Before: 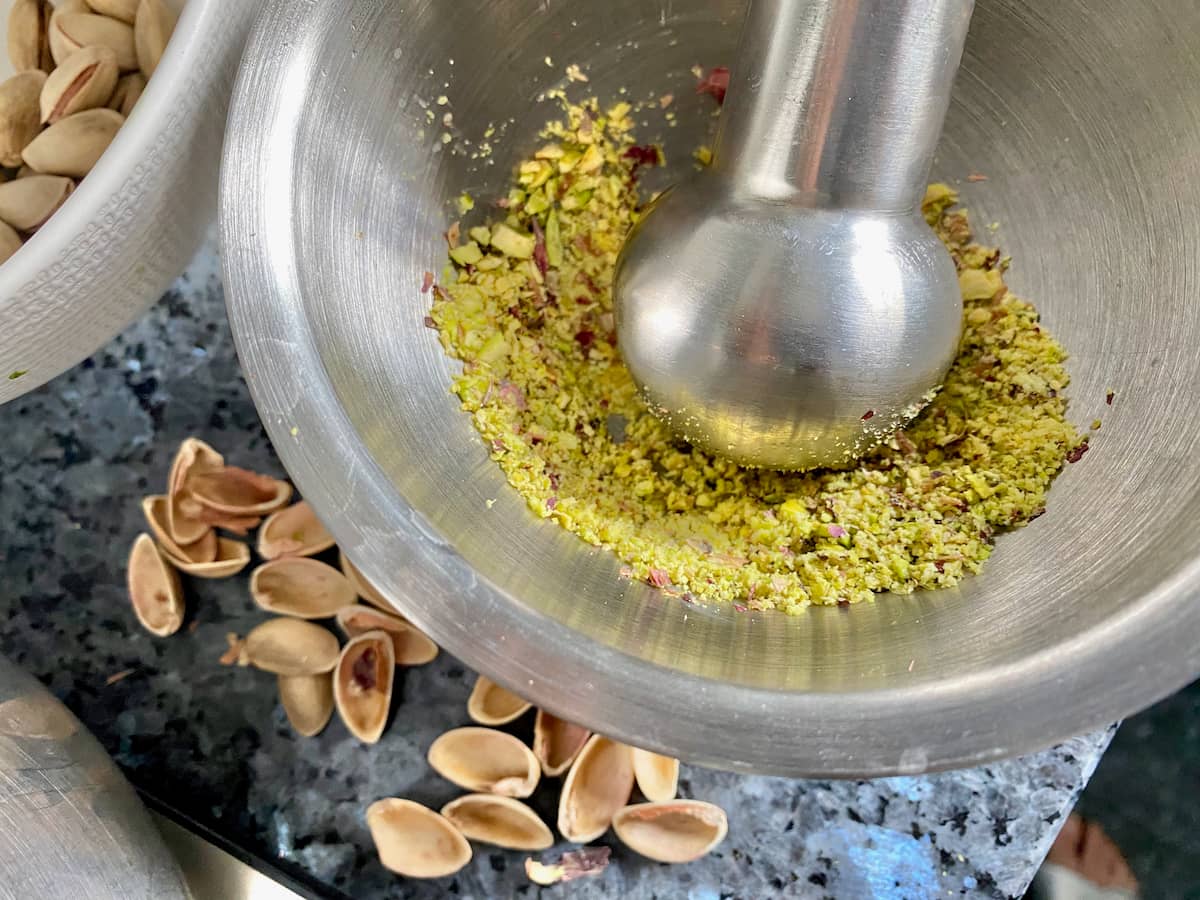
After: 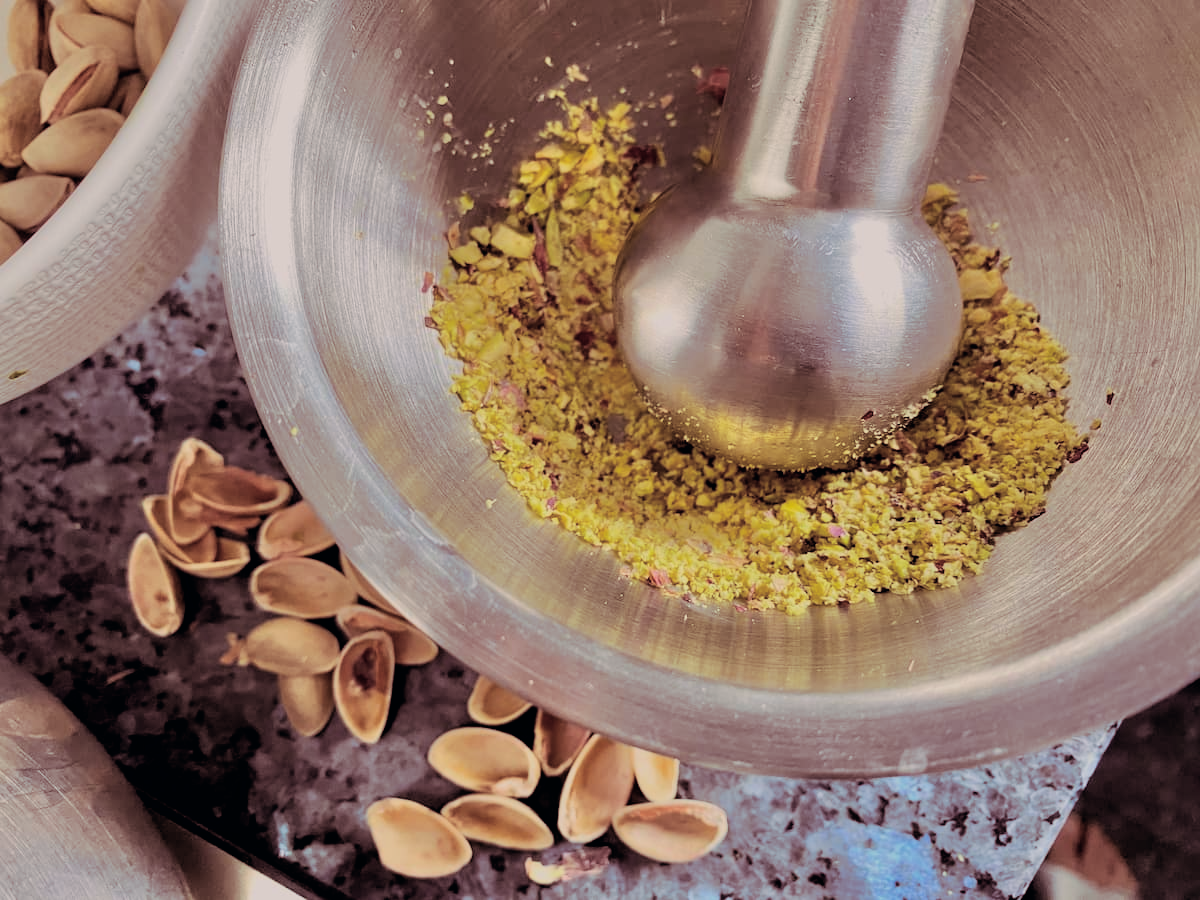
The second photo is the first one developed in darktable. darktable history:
color correction: highlights a* 5.38, highlights b* 5.3, shadows a* -4.26, shadows b* -5.11
filmic rgb: black relative exposure -7.65 EV, white relative exposure 4.56 EV, hardness 3.61, color science v6 (2022)
split-toning: on, module defaults
